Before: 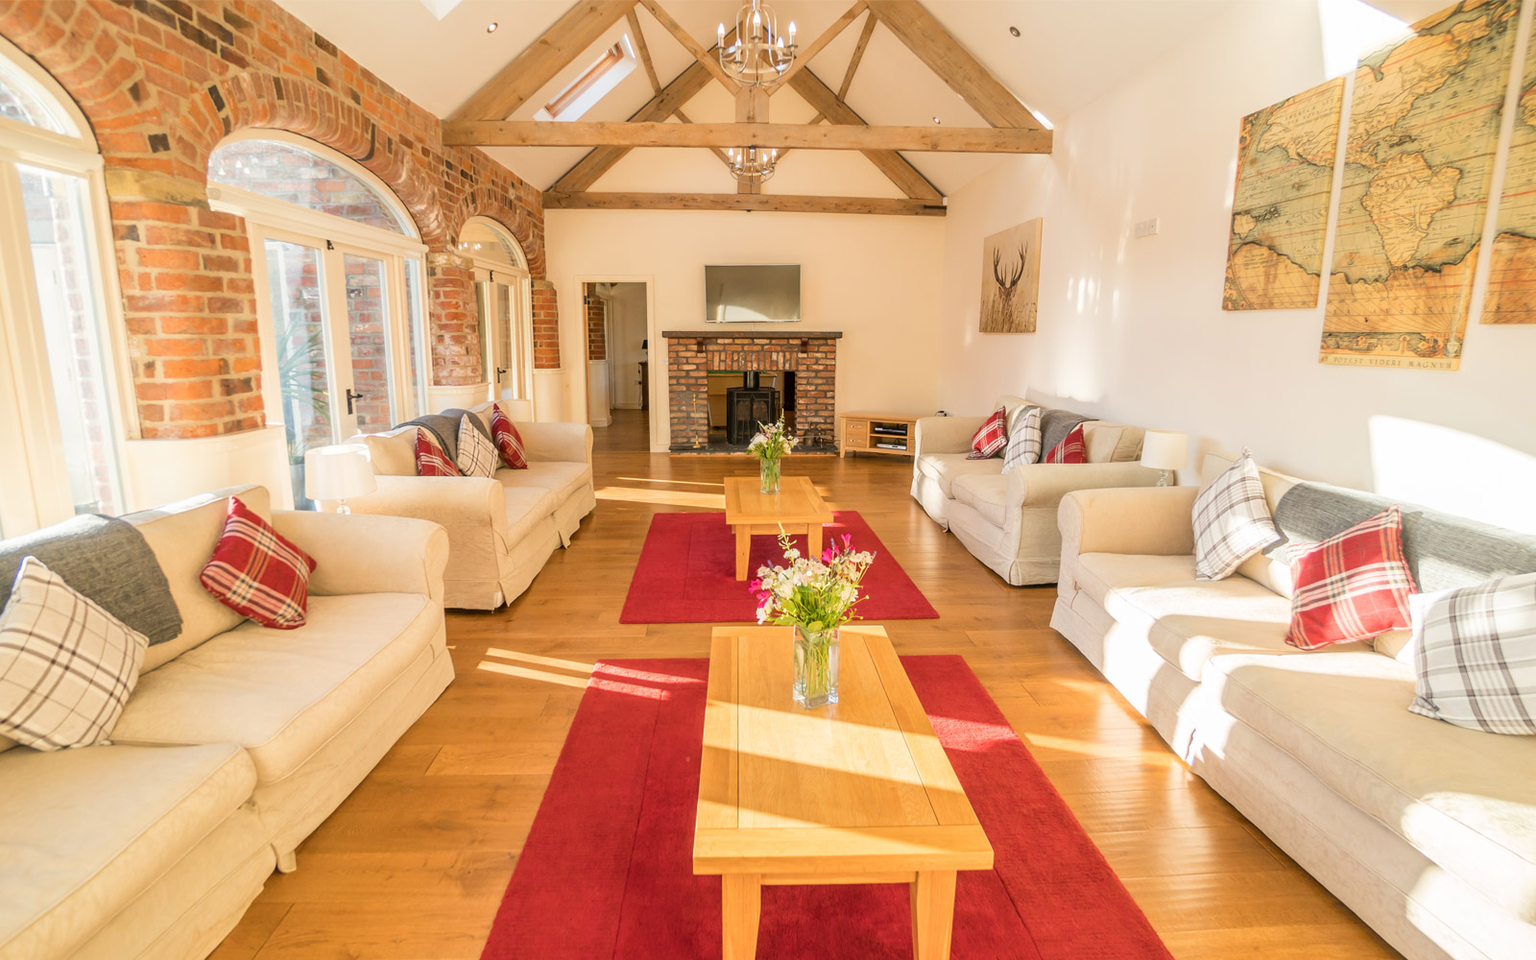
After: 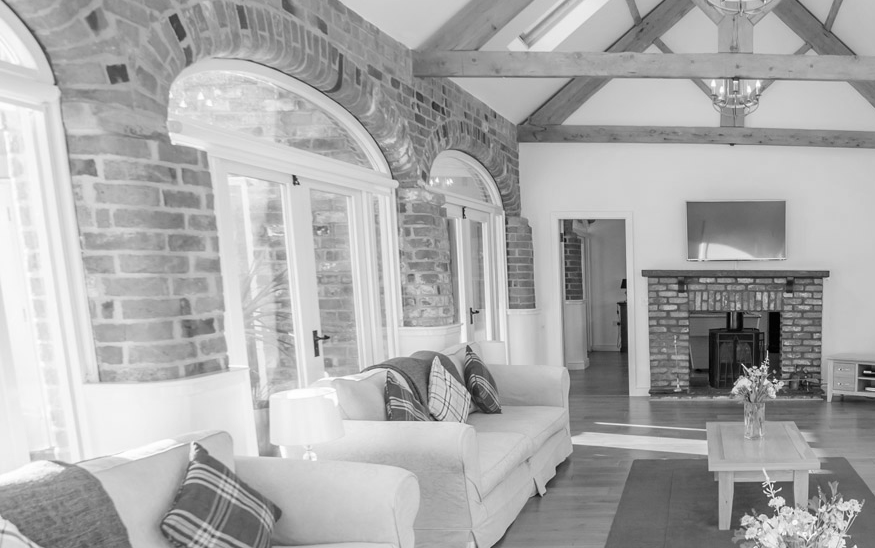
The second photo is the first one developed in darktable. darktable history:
monochrome: on, module defaults
crop and rotate: left 3.047%, top 7.509%, right 42.236%, bottom 37.598%
